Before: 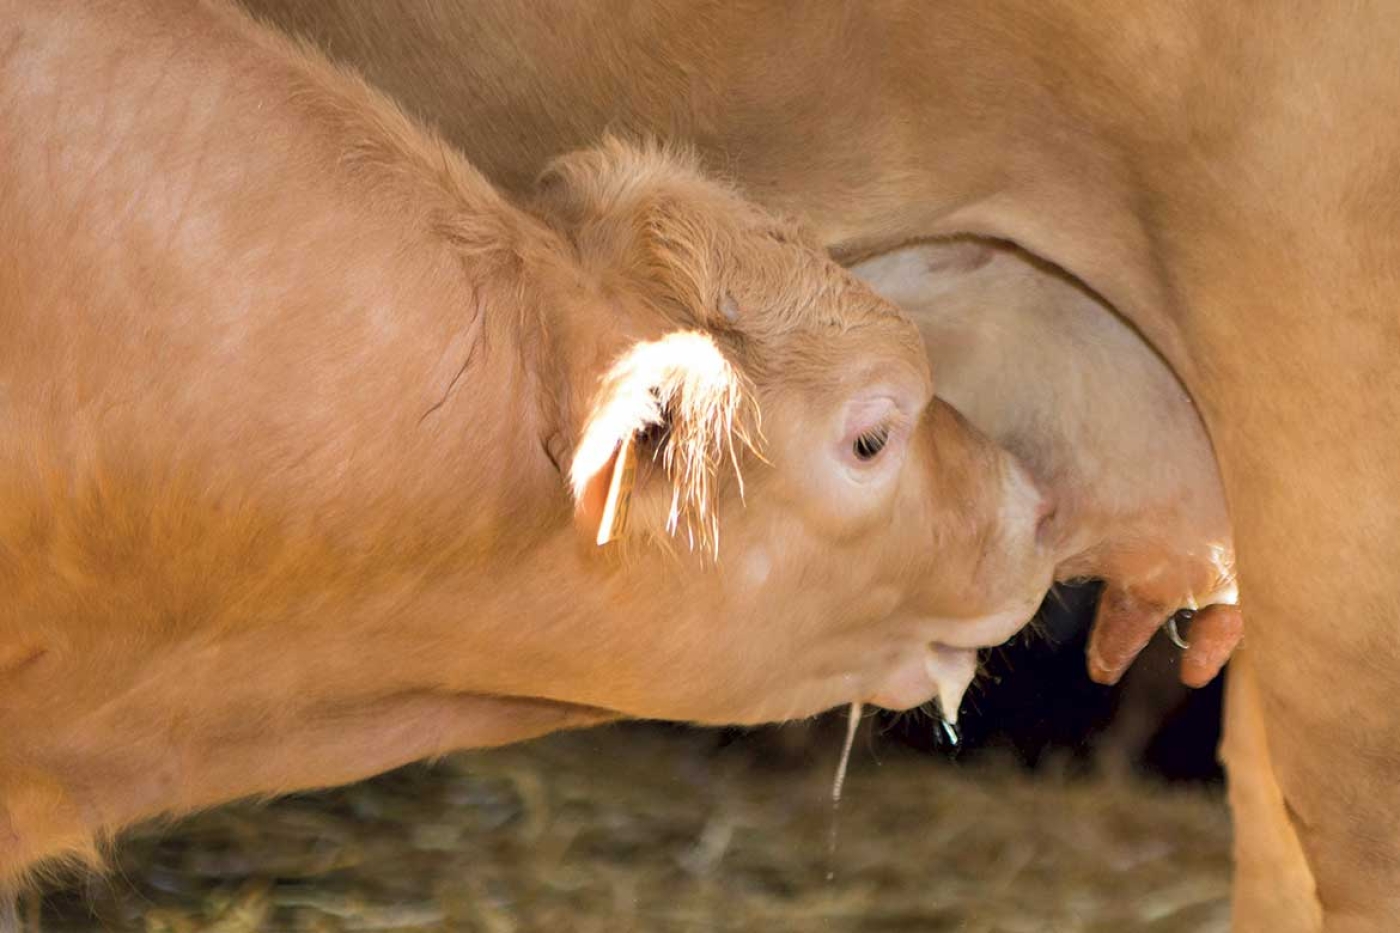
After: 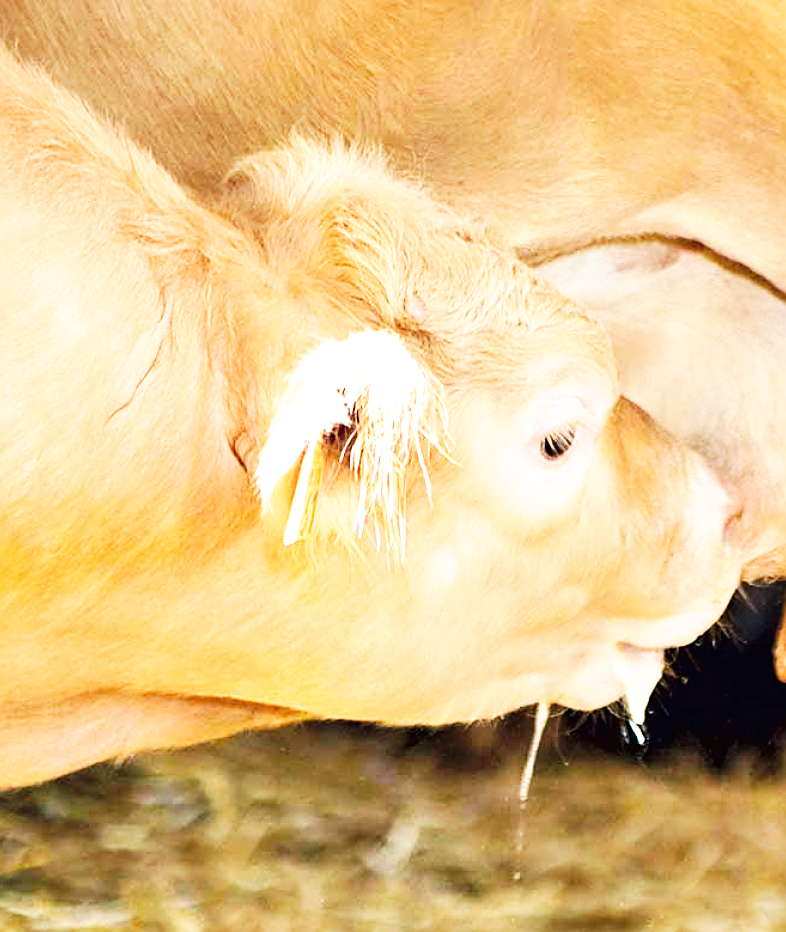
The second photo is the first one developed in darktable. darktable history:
base curve: curves: ch0 [(0, 0) (0.007, 0.004) (0.027, 0.03) (0.046, 0.07) (0.207, 0.54) (0.442, 0.872) (0.673, 0.972) (1, 1)], preserve colors none
exposure: black level correction -0.001, exposure 0.537 EV, compensate exposure bias true, compensate highlight preservation false
crop and rotate: left 22.401%, right 21.429%
sharpen: amount 0.494
